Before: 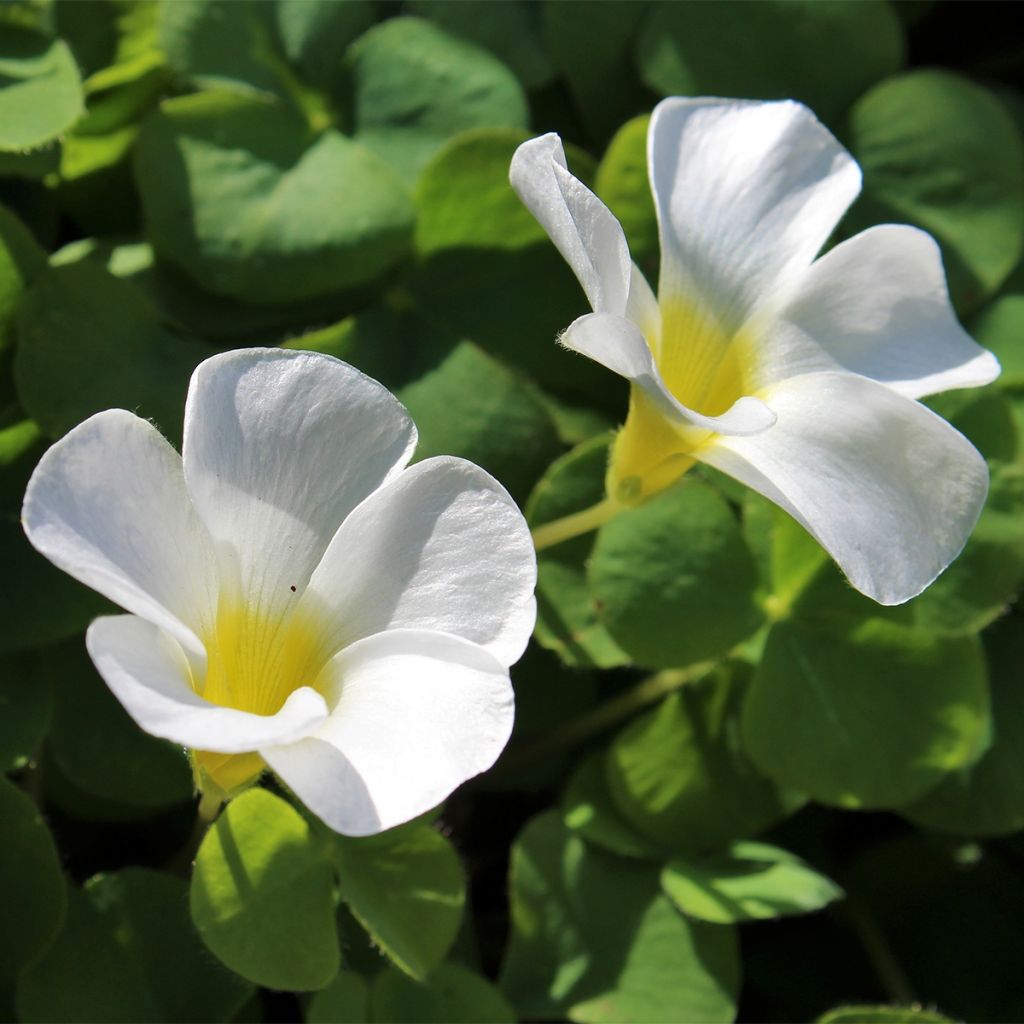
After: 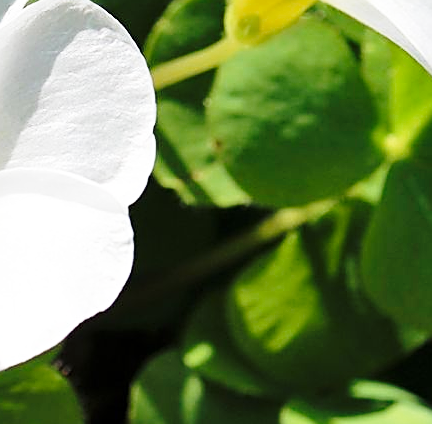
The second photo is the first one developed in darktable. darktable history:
sharpen: amount 0.737
crop: left 37.272%, top 45.021%, right 20.528%, bottom 13.496%
base curve: curves: ch0 [(0, 0) (0.028, 0.03) (0.121, 0.232) (0.46, 0.748) (0.859, 0.968) (1, 1)], preserve colors none
